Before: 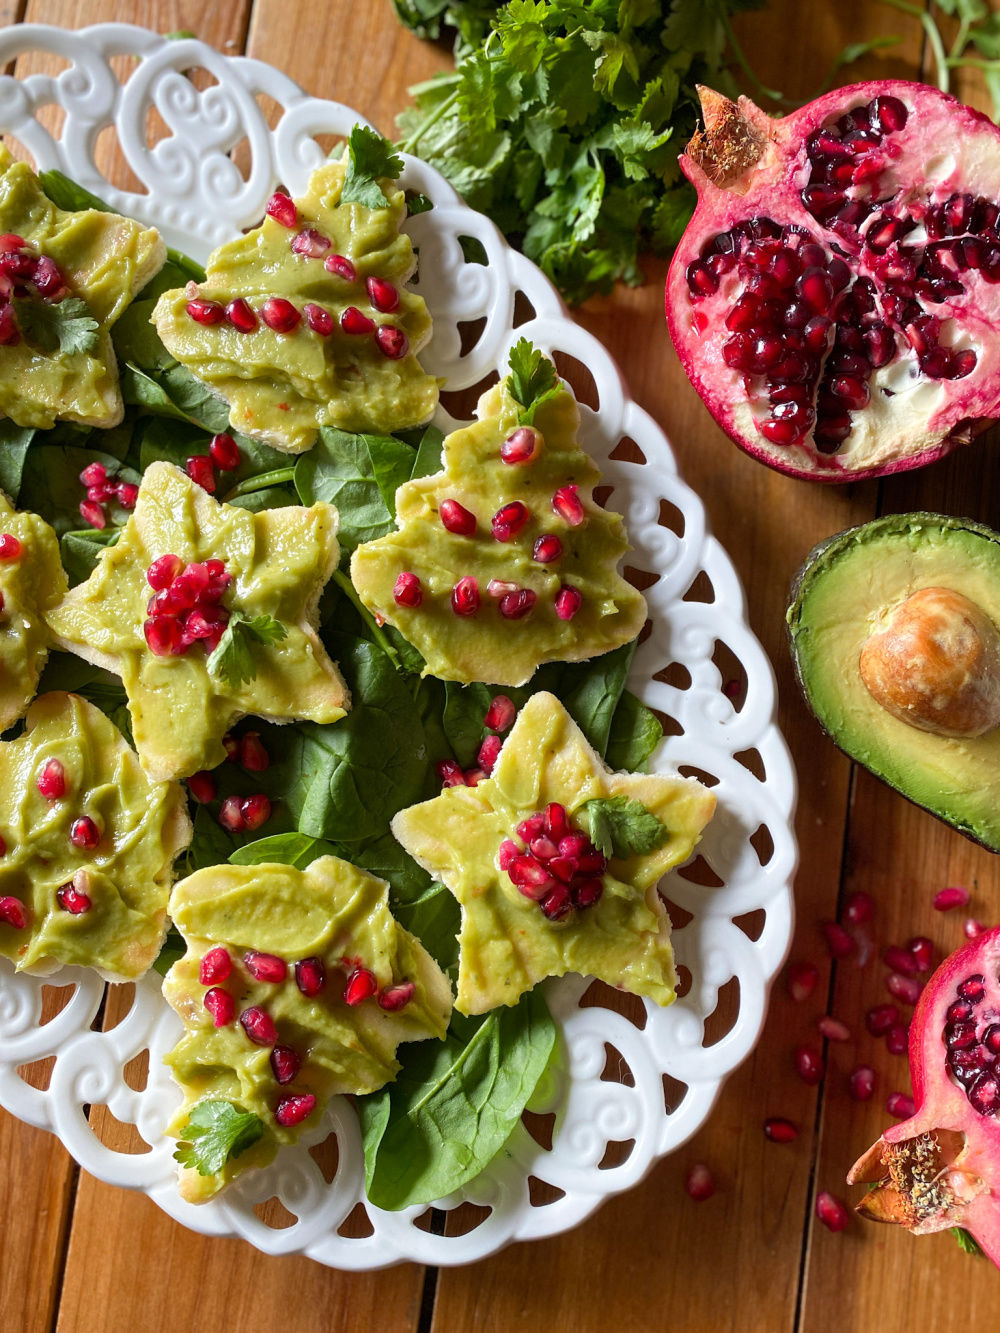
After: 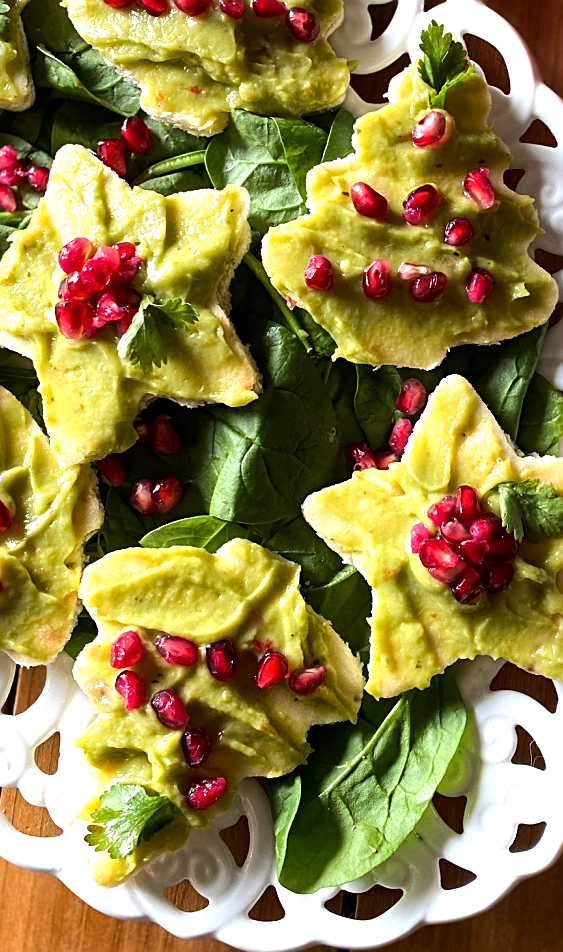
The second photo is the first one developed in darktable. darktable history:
sharpen: on, module defaults
local contrast: mode bilateral grid, contrast 20, coarseness 50, detail 120%, midtone range 0.2
tone equalizer: -8 EV -0.75 EV, -7 EV -0.7 EV, -6 EV -0.6 EV, -5 EV -0.4 EV, -3 EV 0.4 EV, -2 EV 0.6 EV, -1 EV 0.7 EV, +0 EV 0.75 EV, edges refinement/feathering 500, mask exposure compensation -1.57 EV, preserve details no
crop: left 8.966%, top 23.852%, right 34.699%, bottom 4.703%
